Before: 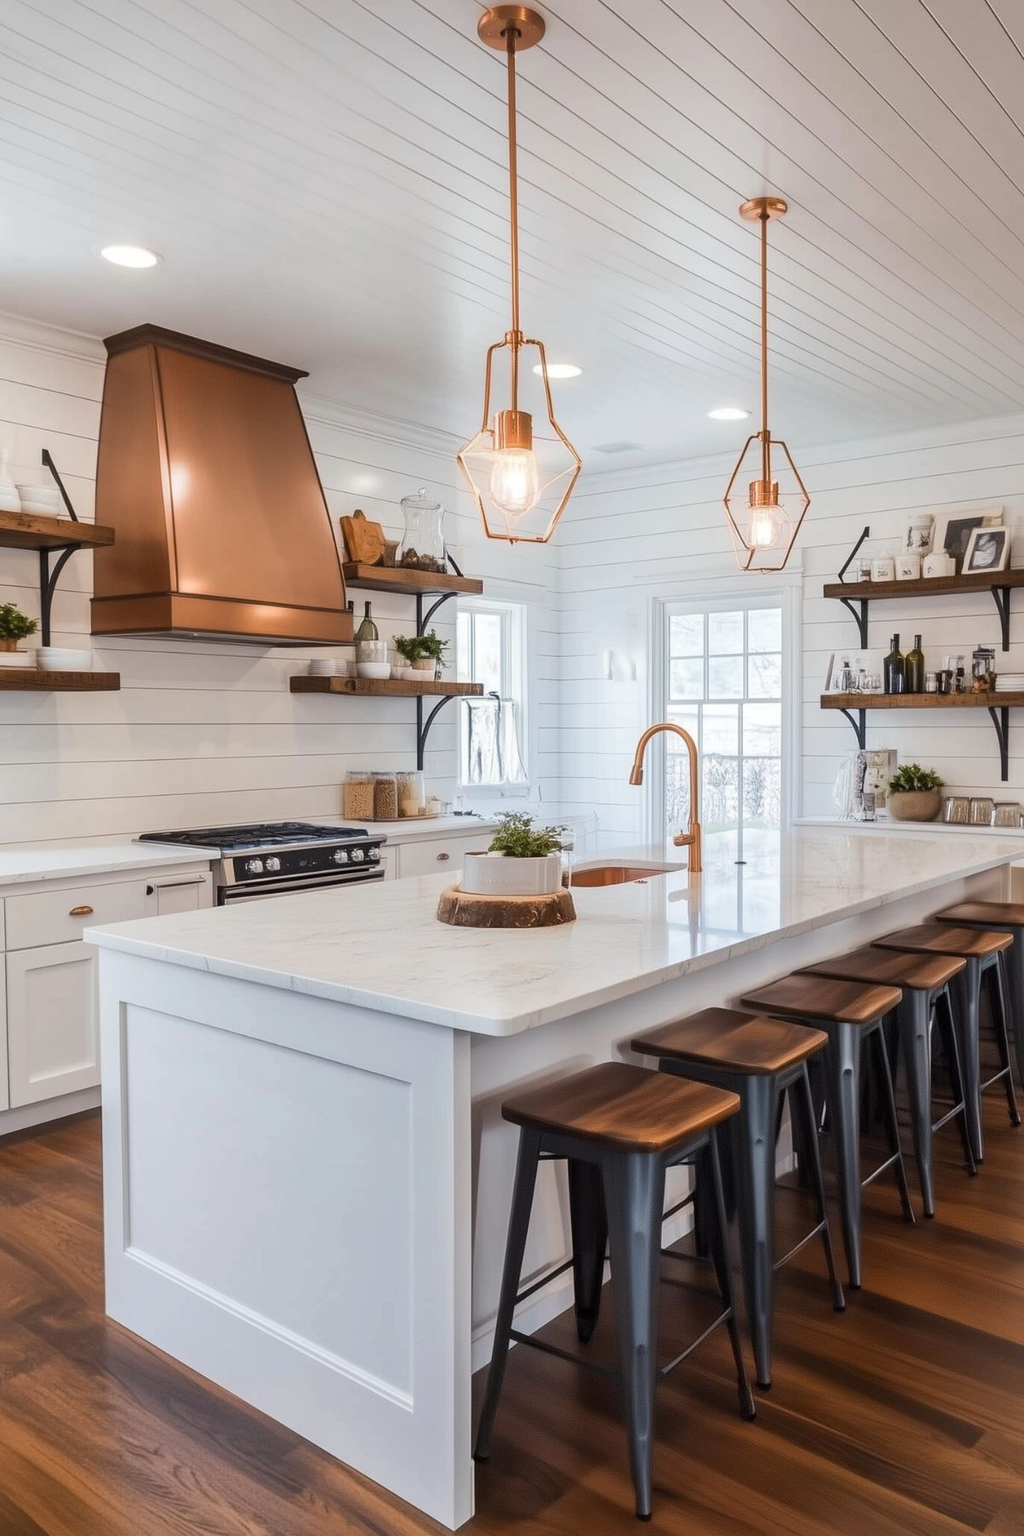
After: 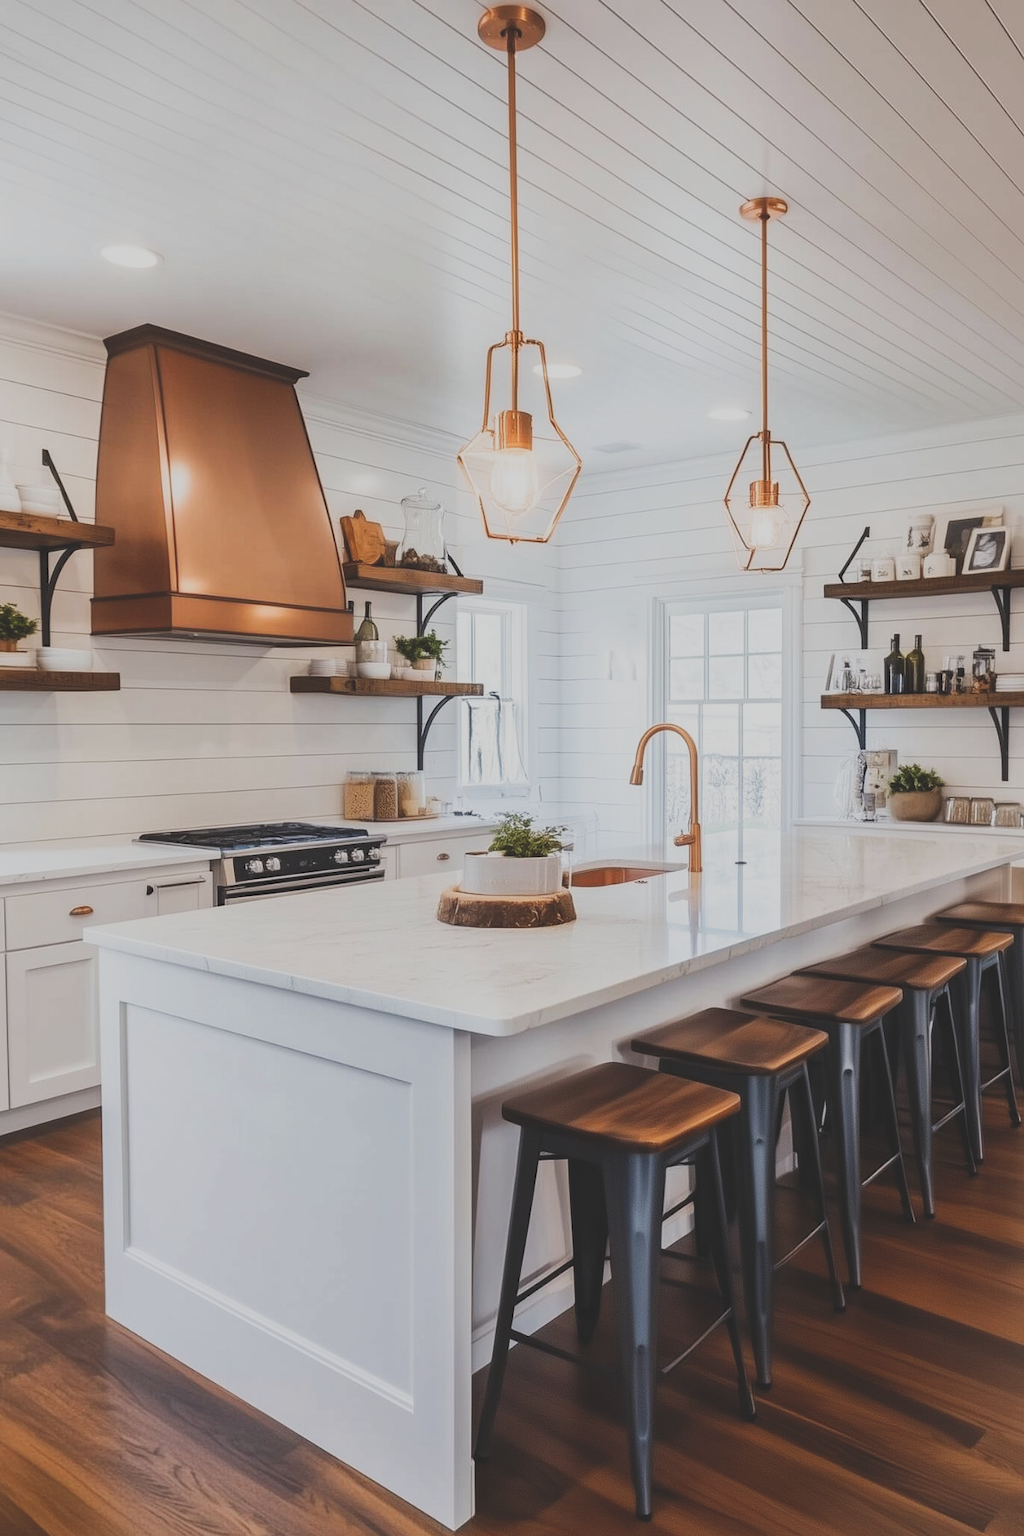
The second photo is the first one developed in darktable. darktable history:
tone curve: curves: ch0 [(0, 0.148) (0.191, 0.225) (0.712, 0.695) (0.864, 0.797) (1, 0.839)], preserve colors none
